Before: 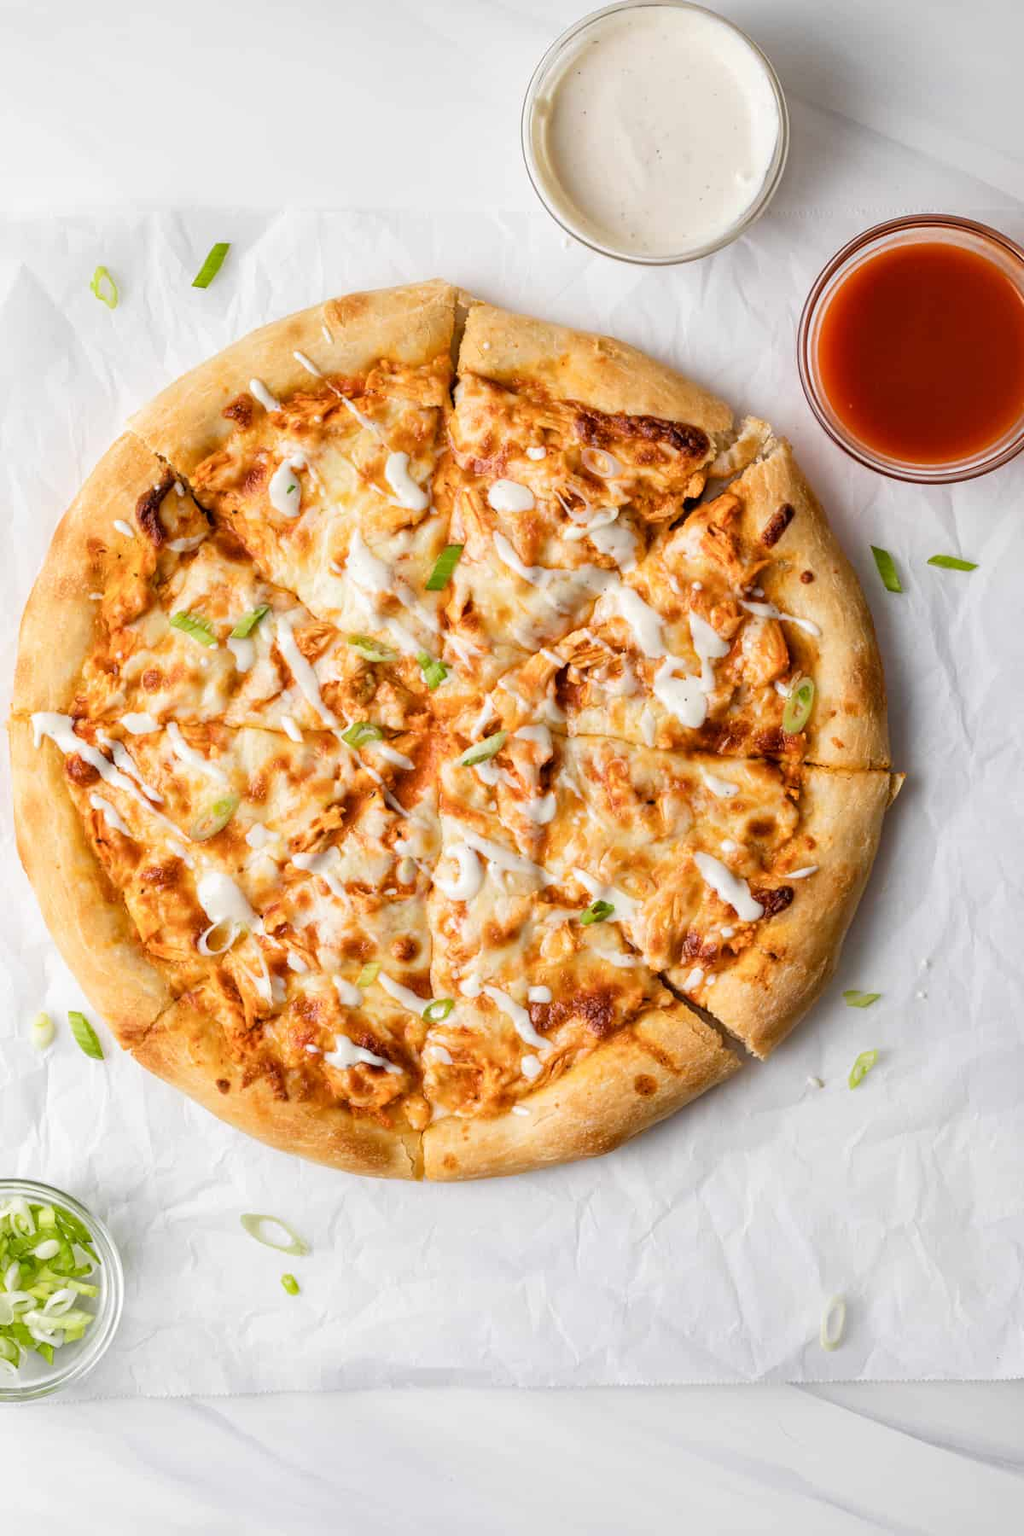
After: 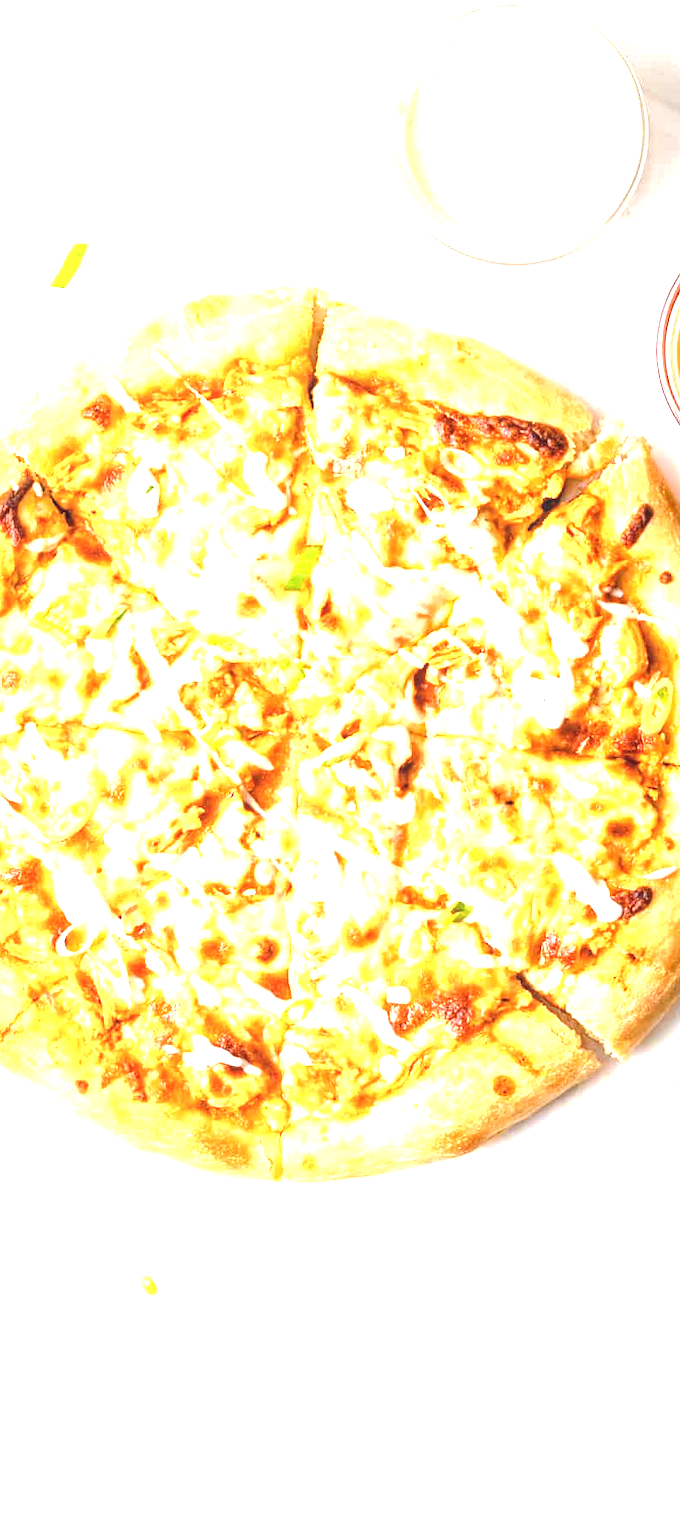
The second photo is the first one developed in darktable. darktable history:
exposure: black level correction 0, exposure 1.94 EV, compensate exposure bias true, compensate highlight preservation false
crop and rotate: left 13.851%, right 19.695%
local contrast: detail 110%
